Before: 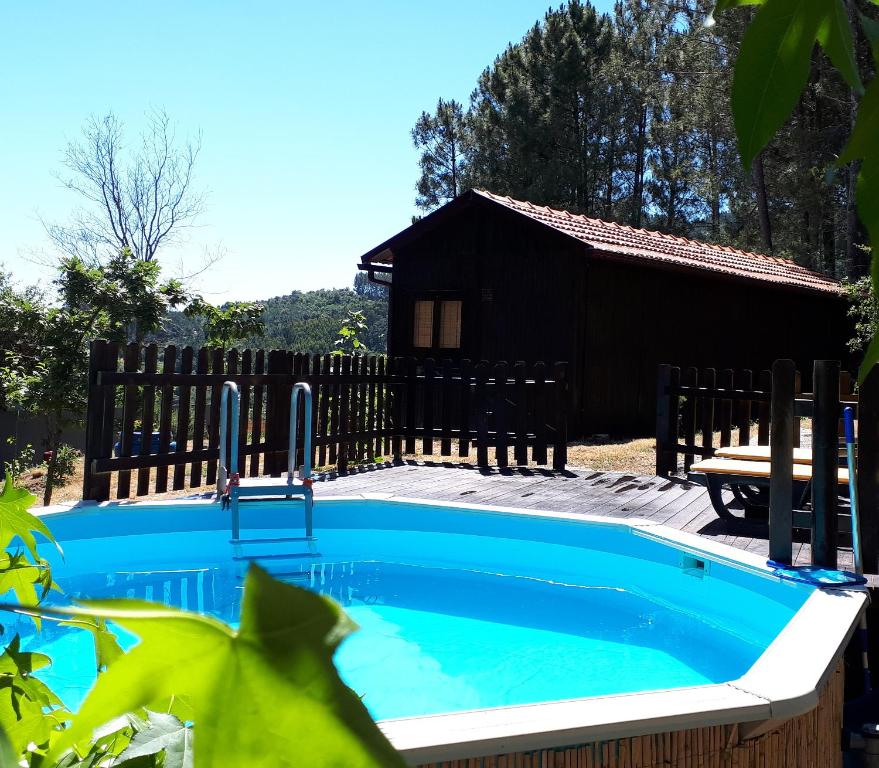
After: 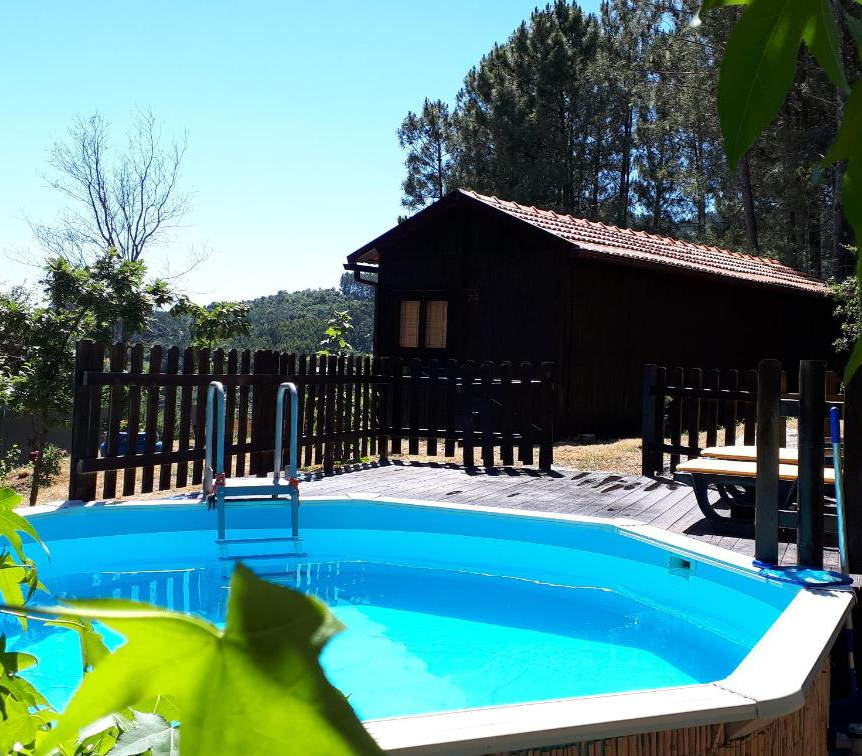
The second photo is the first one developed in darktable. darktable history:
crop: left 1.648%, right 0.268%, bottom 1.527%
